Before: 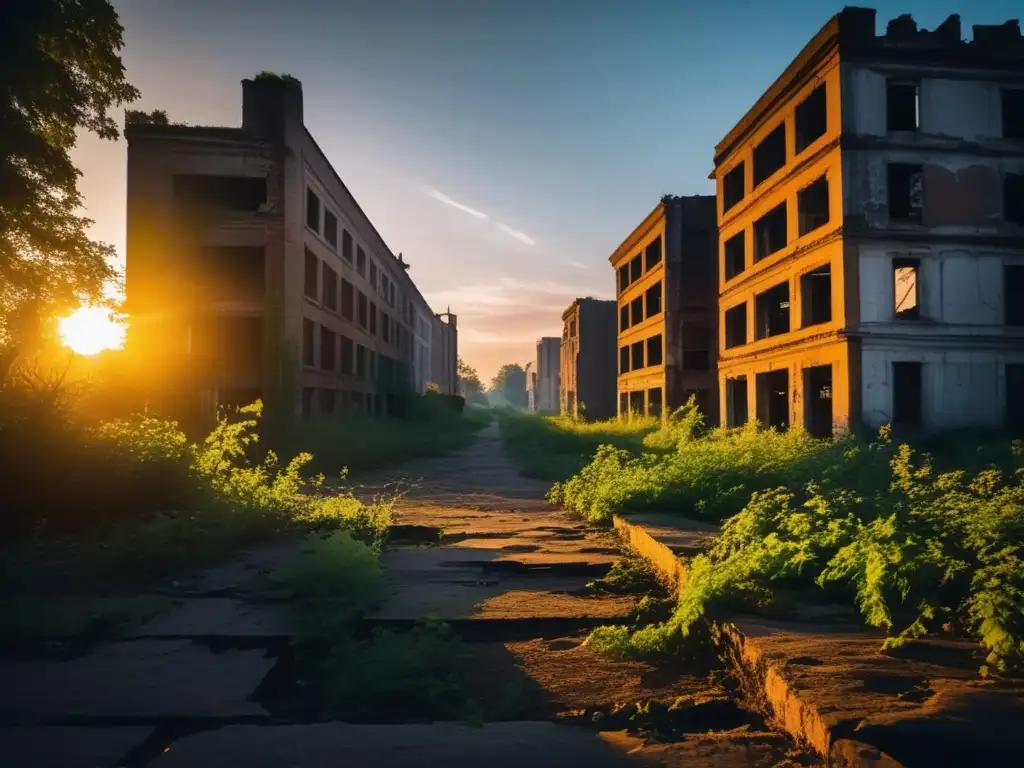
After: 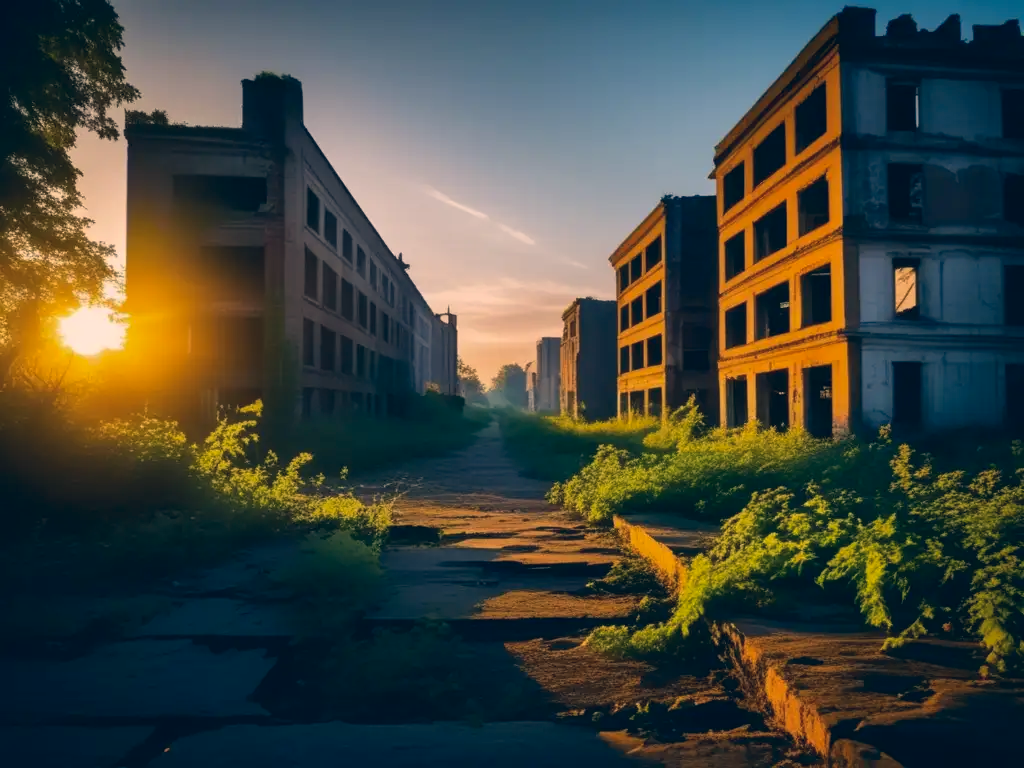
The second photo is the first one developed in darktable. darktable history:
color correction: highlights a* 10.32, highlights b* 14.66, shadows a* -9.59, shadows b* -15.02
exposure: exposure -0.177 EV, compensate highlight preservation false
